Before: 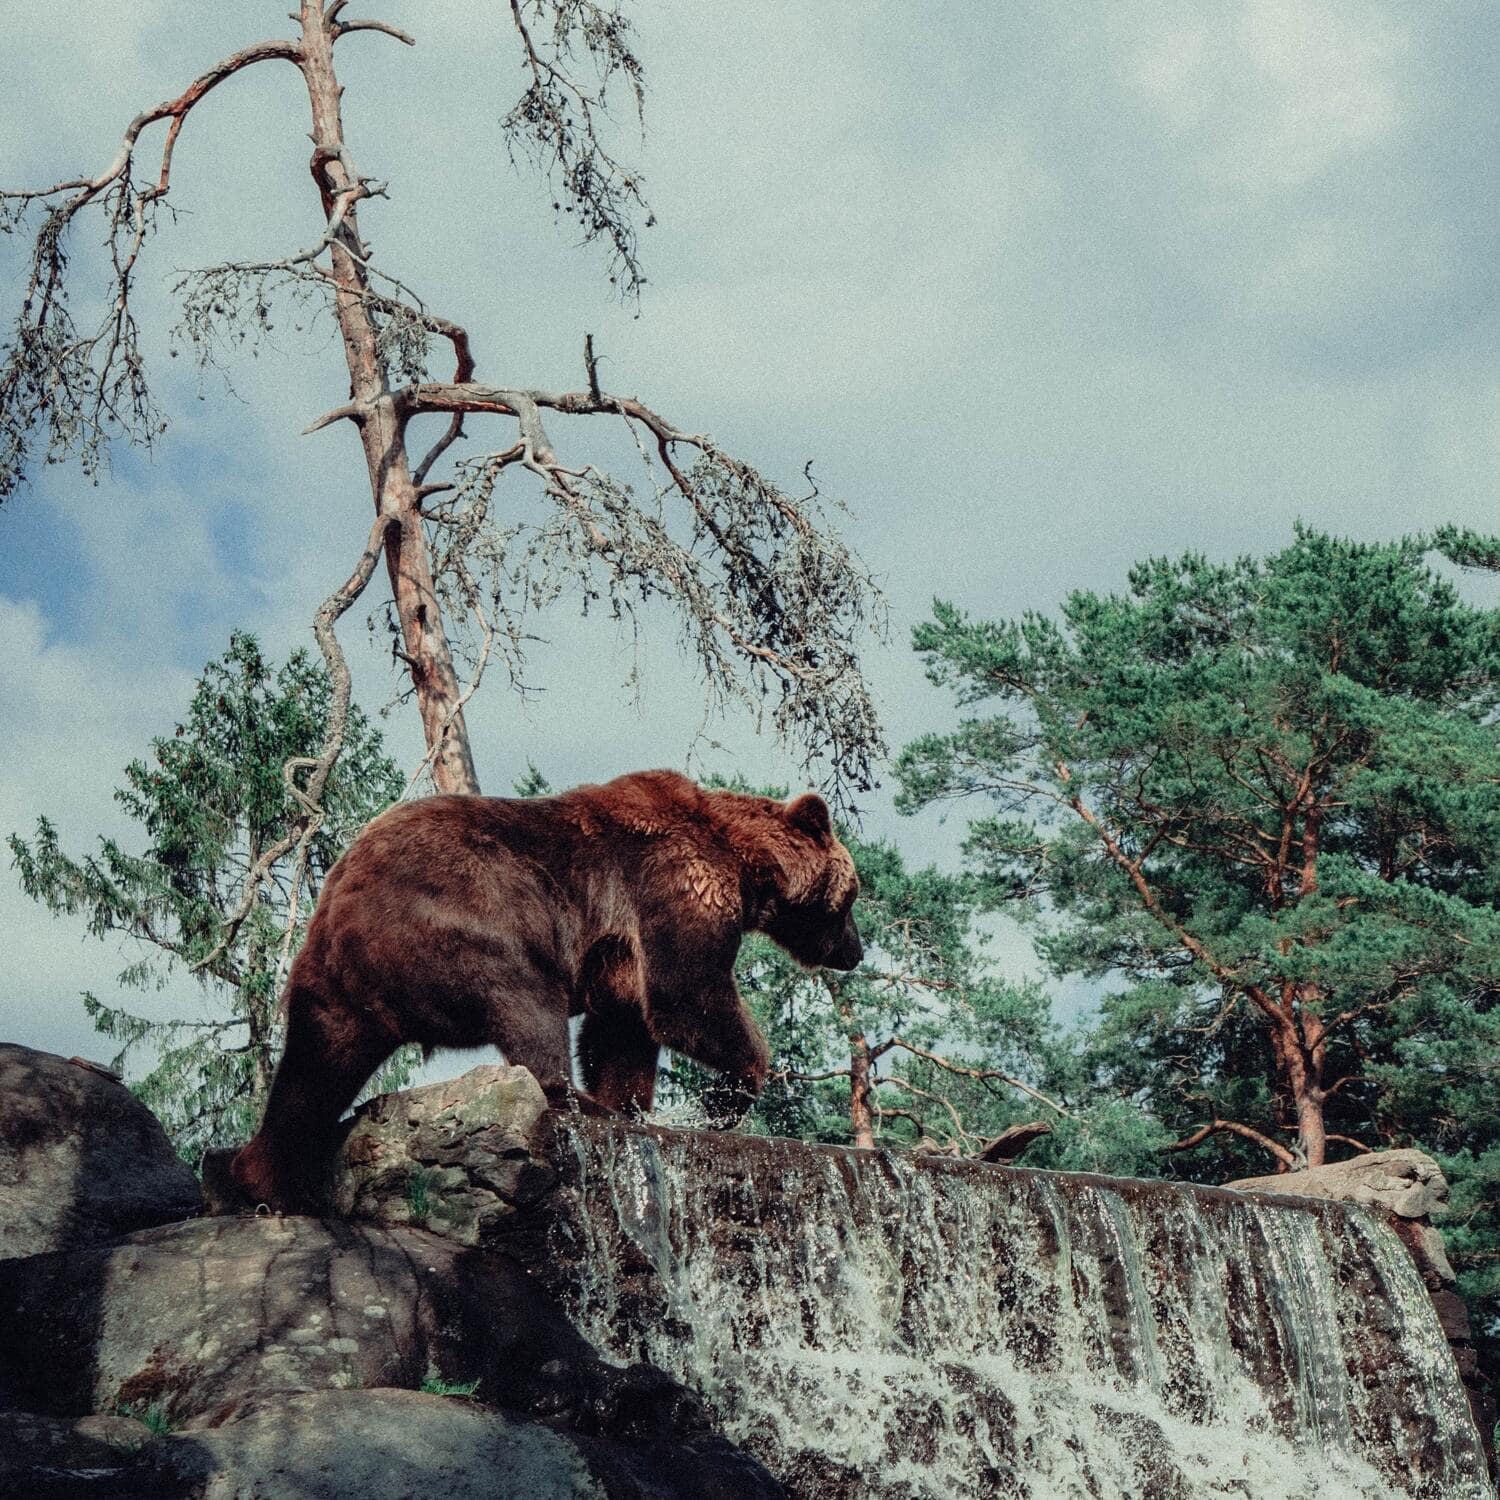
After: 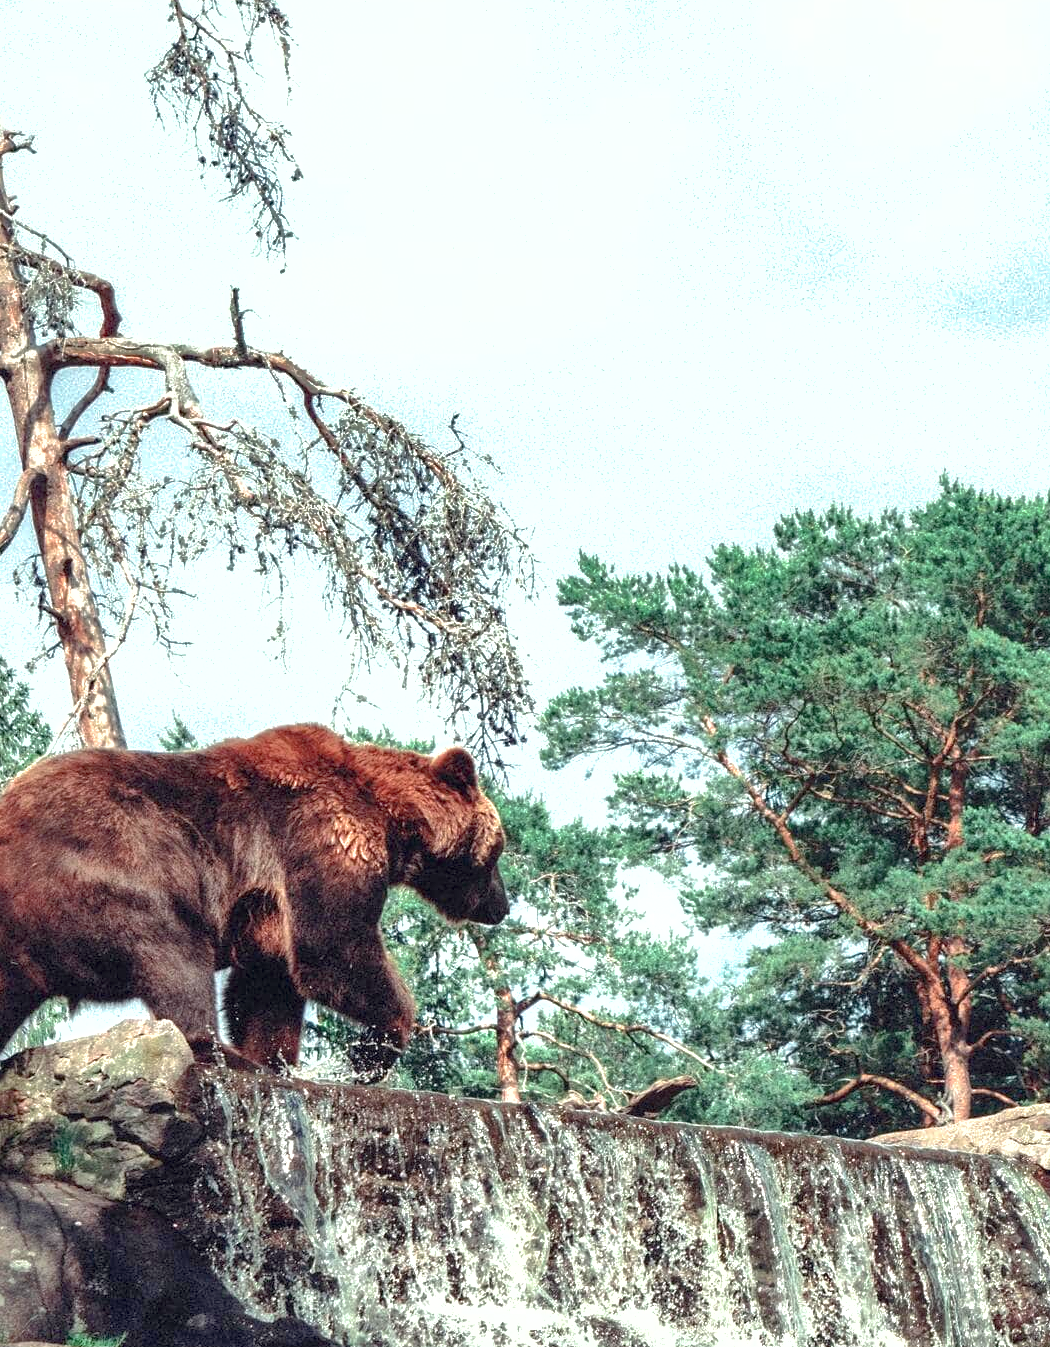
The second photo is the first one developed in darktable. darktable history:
crop and rotate: left 23.635%, top 3.073%, right 6.345%, bottom 7.068%
exposure: black level correction 0, exposure 1.124 EV, compensate exposure bias true, compensate highlight preservation false
local contrast: mode bilateral grid, contrast 19, coarseness 49, detail 120%, midtone range 0.2
shadows and highlights: on, module defaults
